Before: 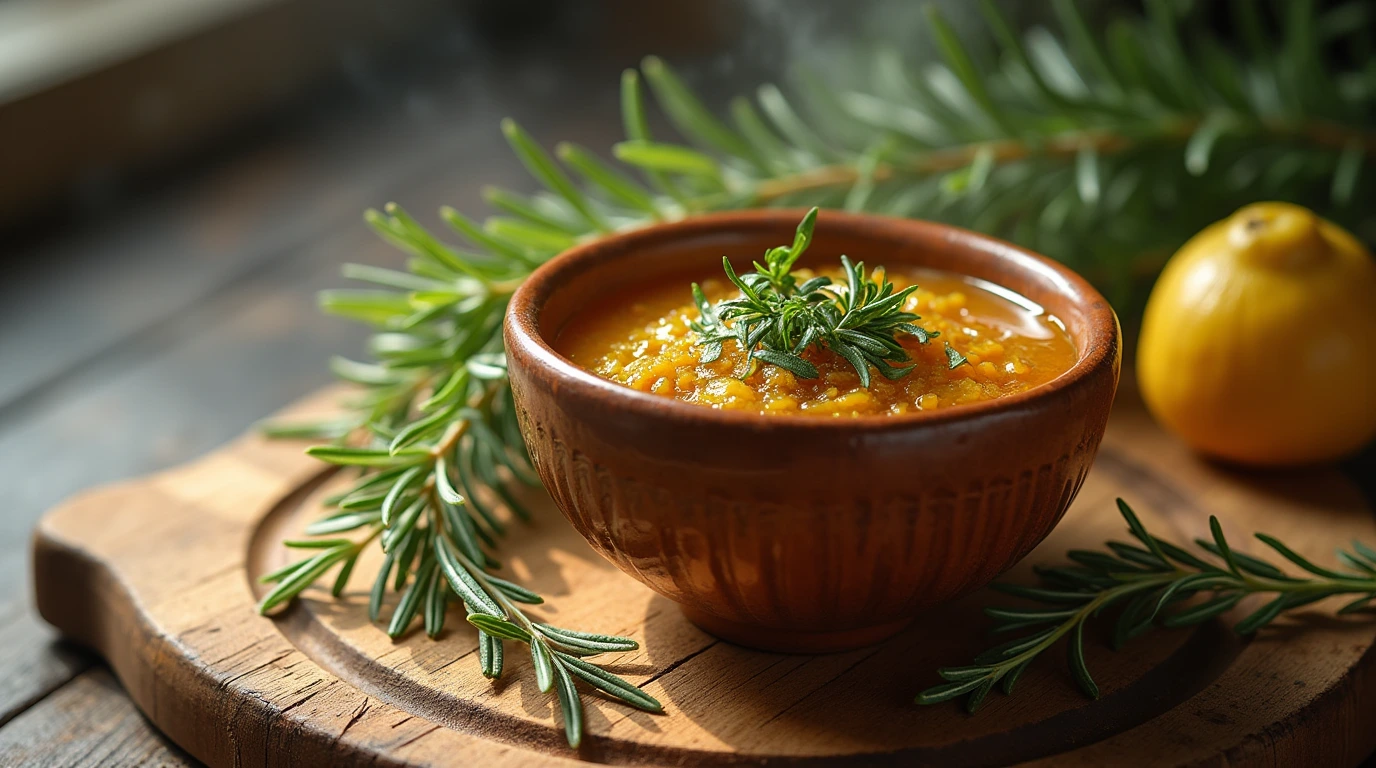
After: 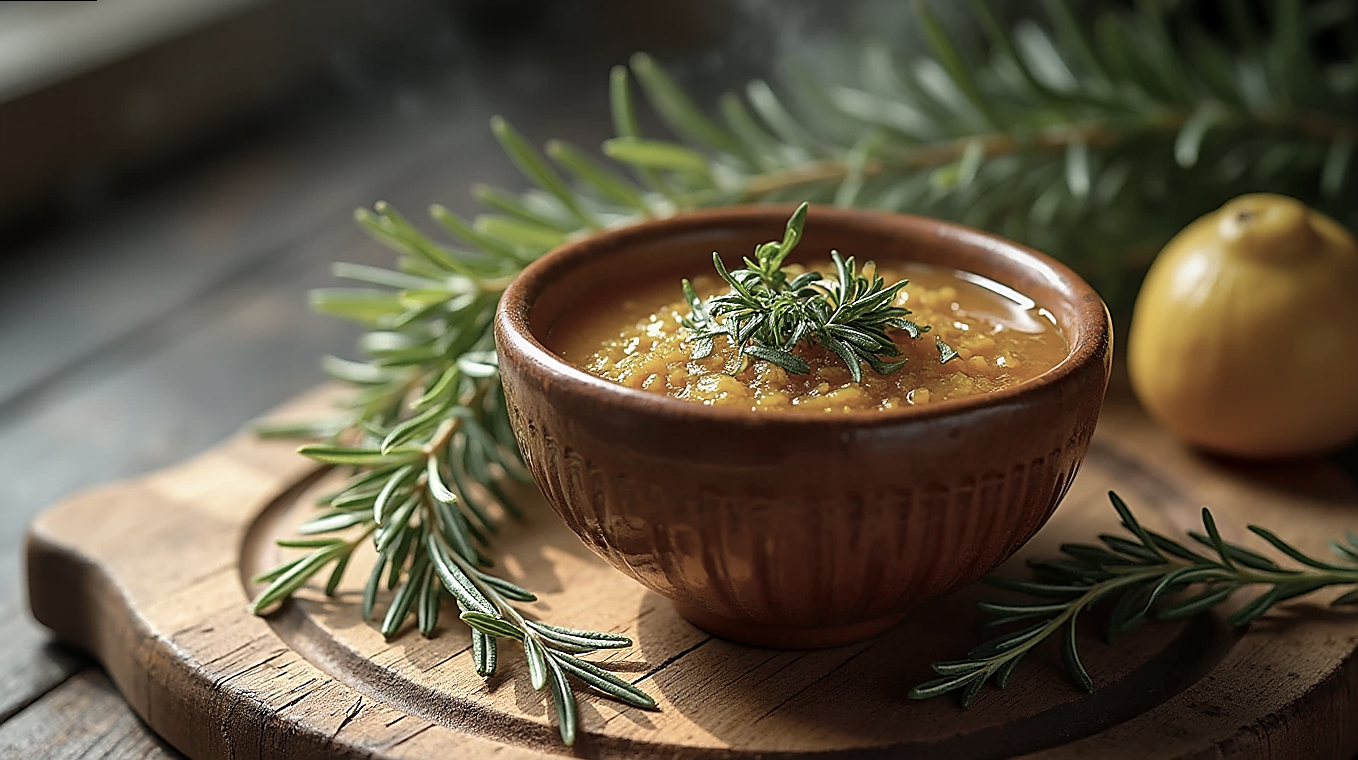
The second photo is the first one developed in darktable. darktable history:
sharpen: radius 1.4, amount 1.25, threshold 0.7
color balance rgb: perceptual saturation grading › global saturation 10%, global vibrance 10%
exposure: exposure 0.2 EV, compensate highlight preservation false
color correction: saturation 1.34
color zones: curves: ch0 [(0, 0.6) (0.129, 0.508) (0.193, 0.483) (0.429, 0.5) (0.571, 0.5) (0.714, 0.5) (0.857, 0.5) (1, 0.6)]; ch1 [(0, 0.481) (0.112, 0.245) (0.213, 0.223) (0.429, 0.233) (0.571, 0.231) (0.683, 0.242) (0.857, 0.296) (1, 0.481)]
local contrast: mode bilateral grid, contrast 20, coarseness 50, detail 120%, midtone range 0.2
rotate and perspective: rotation -0.45°, automatic cropping original format, crop left 0.008, crop right 0.992, crop top 0.012, crop bottom 0.988
graduated density: on, module defaults
